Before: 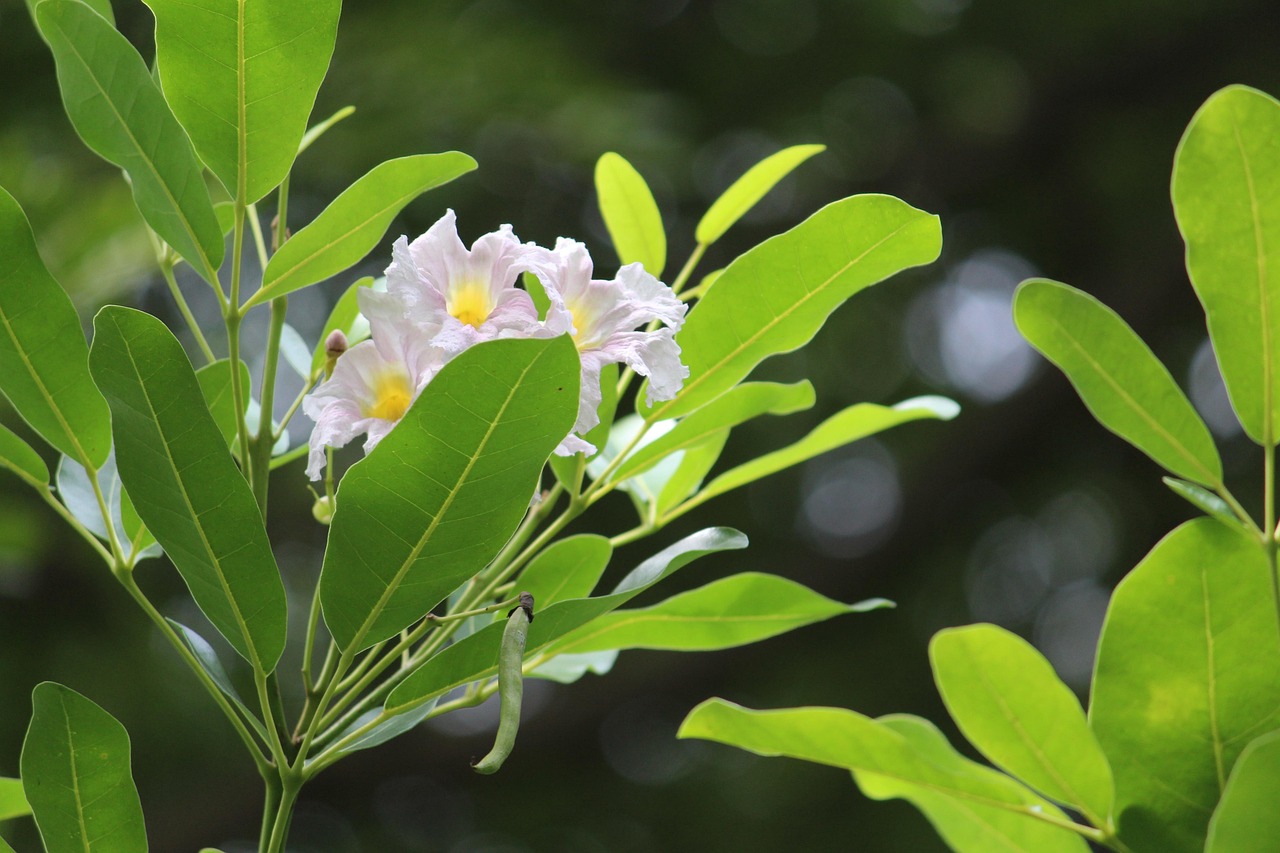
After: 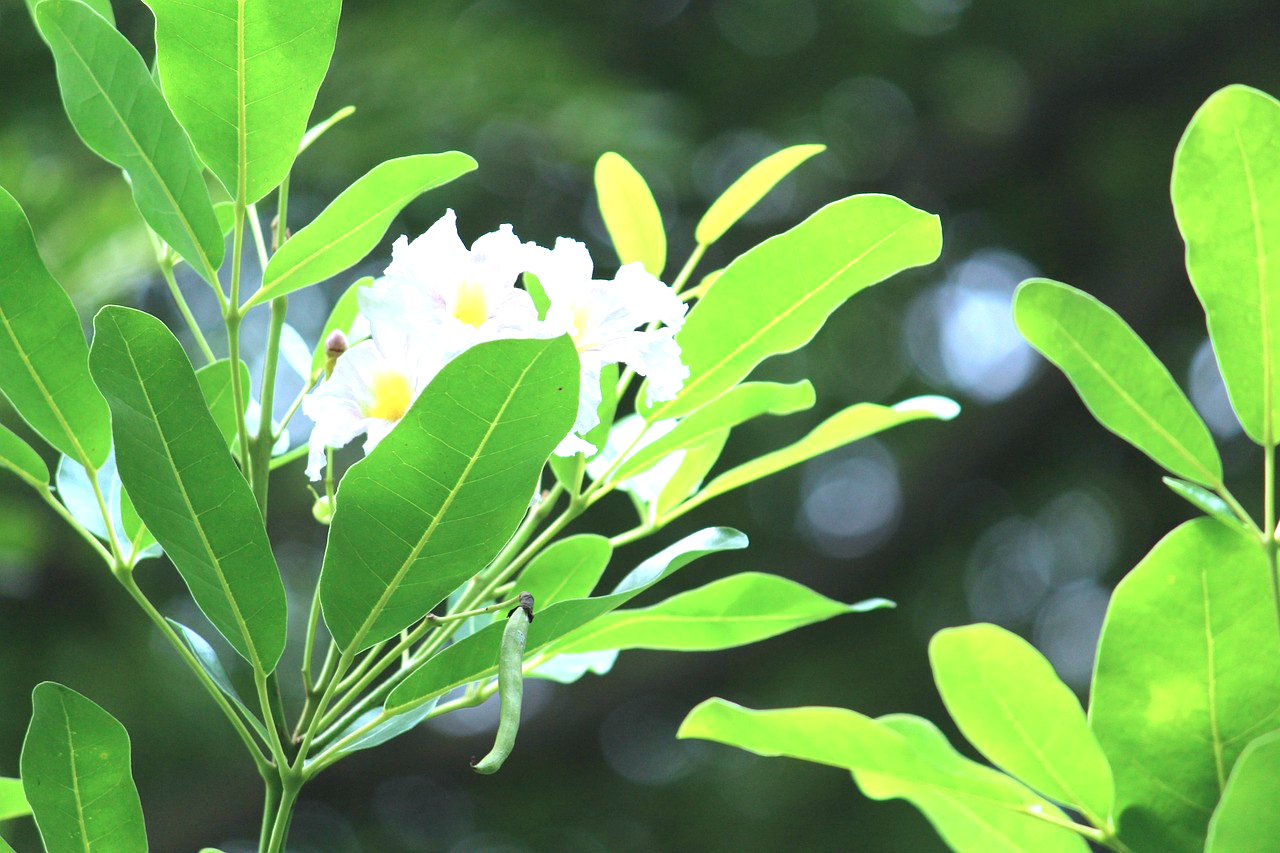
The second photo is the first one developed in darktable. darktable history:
color calibration: illuminant Planckian (black body), x 0.376, y 0.374, temperature 4110.12 K, gamut compression 0.978
exposure: black level correction 0, exposure 1.107 EV, compensate highlight preservation false
